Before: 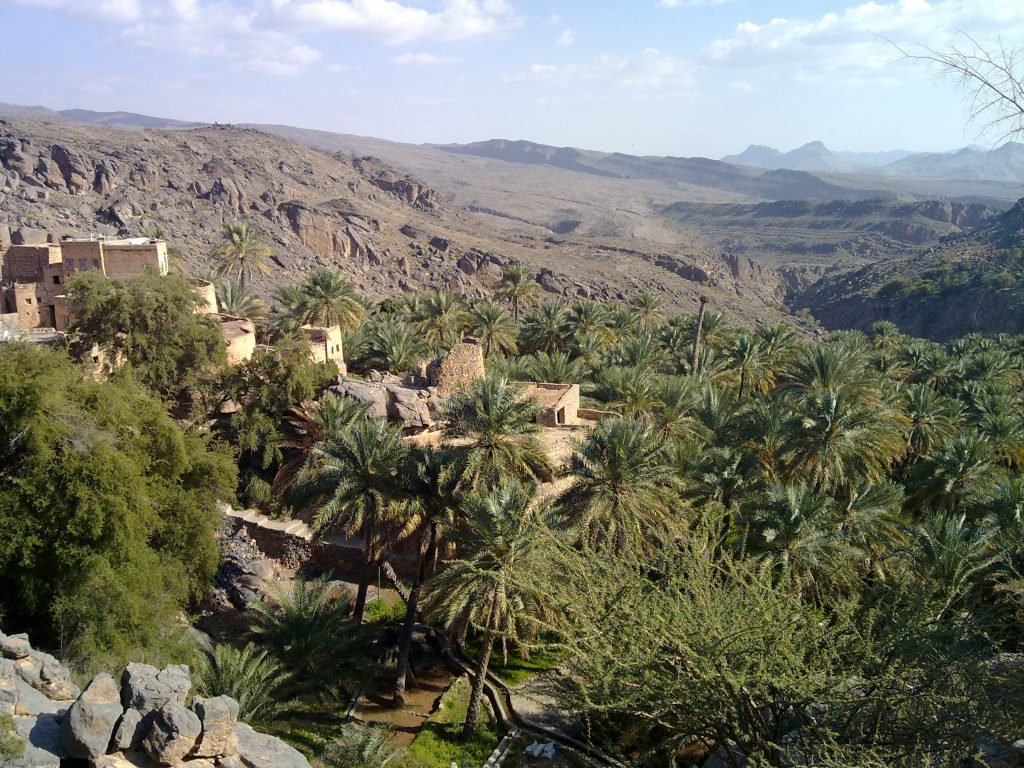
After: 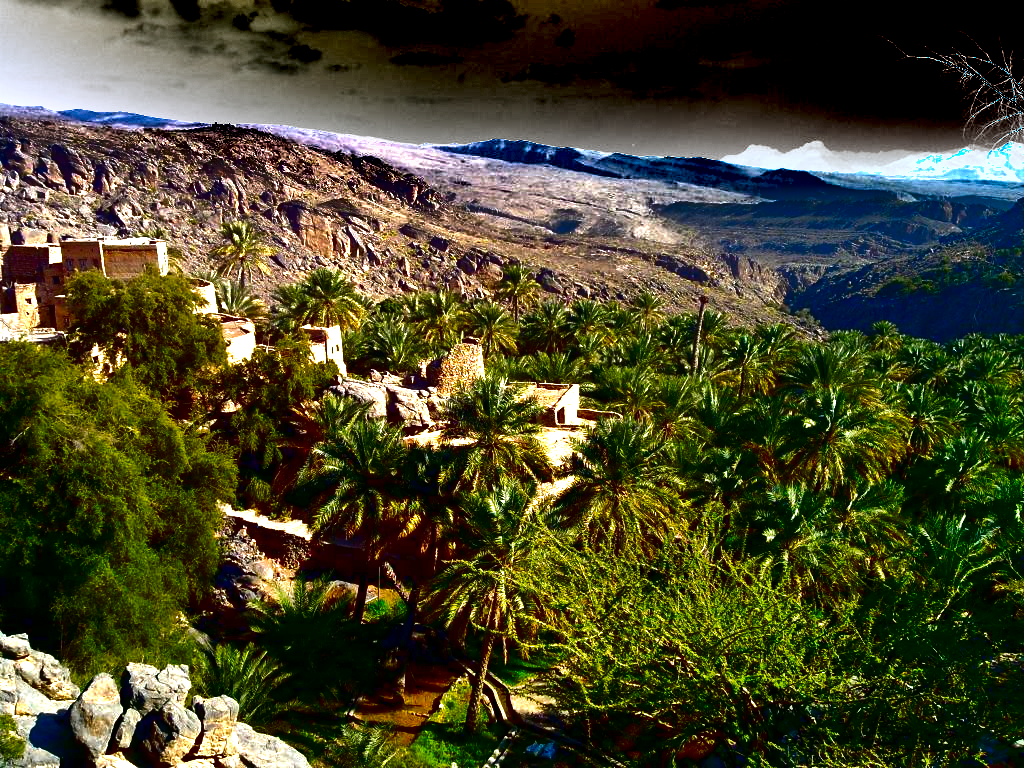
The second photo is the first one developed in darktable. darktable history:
contrast brightness saturation: brightness -0.995, saturation 0.989
shadows and highlights: soften with gaussian
exposure: black level correction 0, exposure 1.2 EV, compensate exposure bias true, compensate highlight preservation false
